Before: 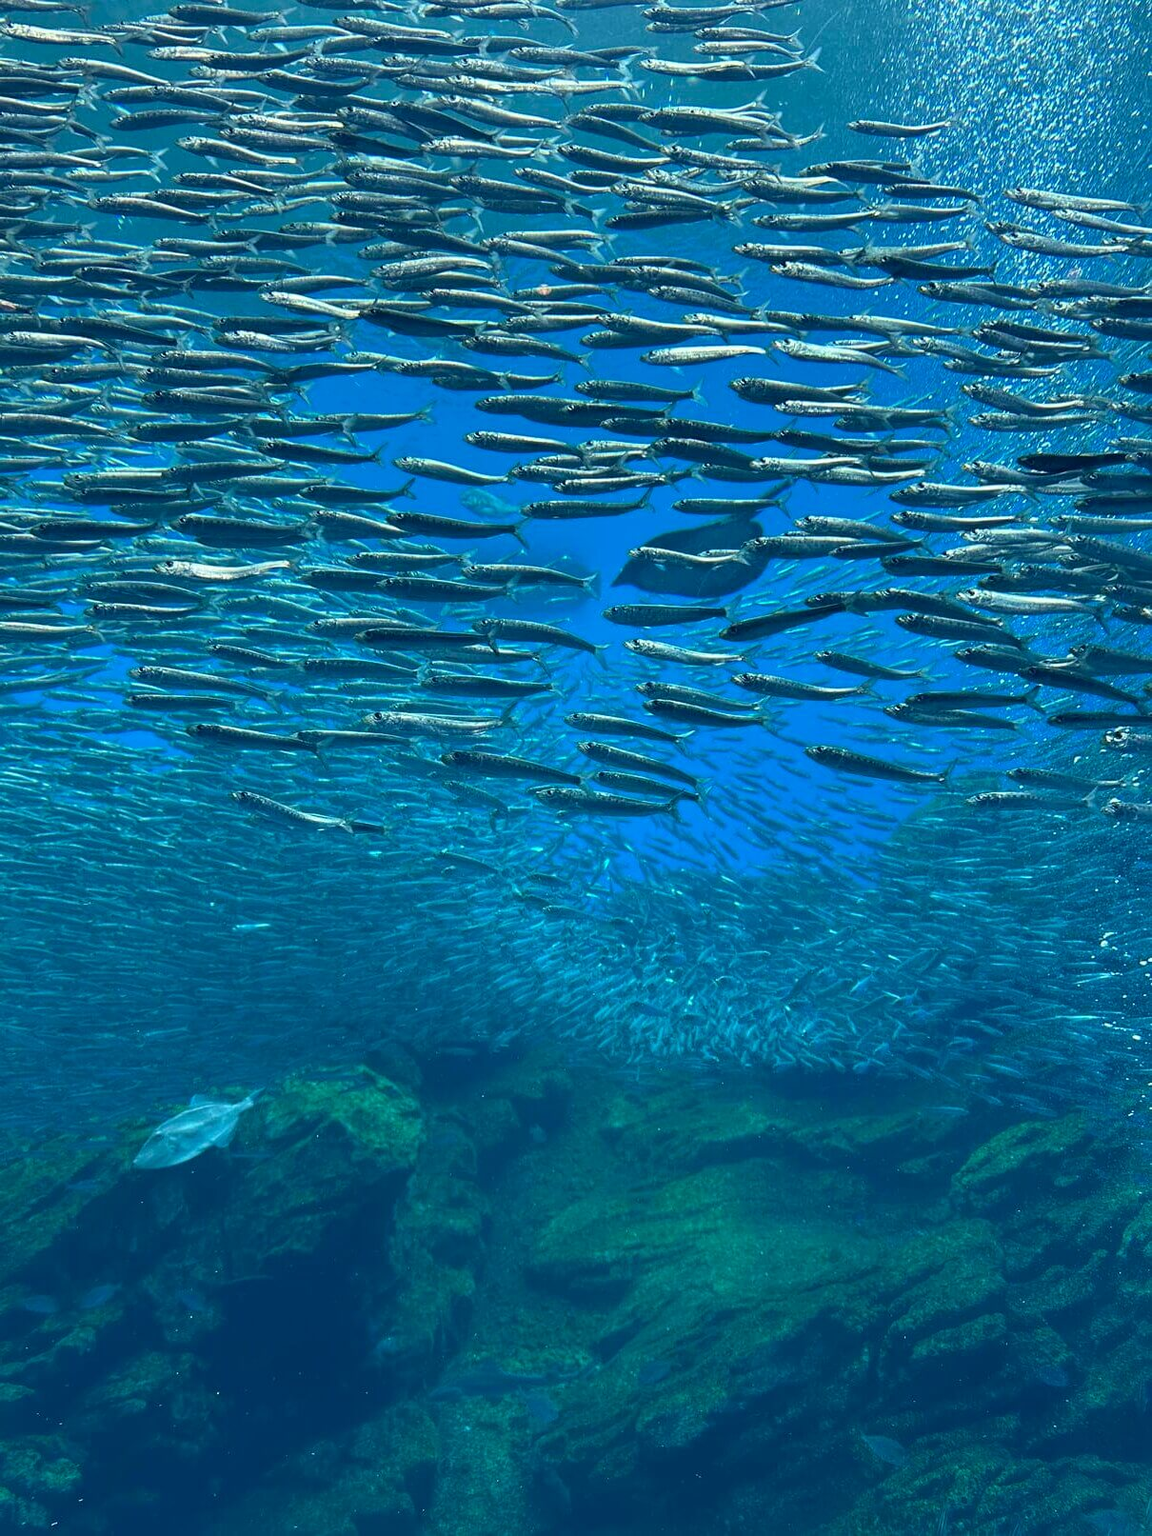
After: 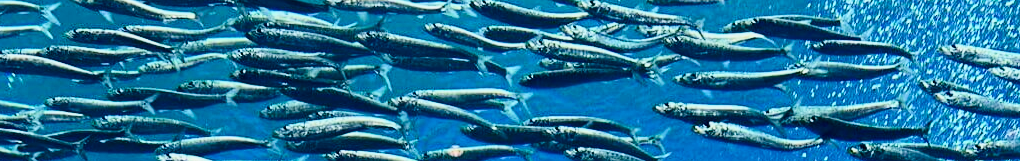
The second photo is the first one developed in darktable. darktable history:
contrast brightness saturation: contrast 0.32, brightness -0.08, saturation 0.17
crop and rotate: left 9.644%, top 9.491%, right 6.021%, bottom 80.509%
filmic rgb: black relative exposure -7.65 EV, white relative exposure 4.56 EV, hardness 3.61
exposure: black level correction 0.001, exposure 0.5 EV, compensate exposure bias true, compensate highlight preservation false
